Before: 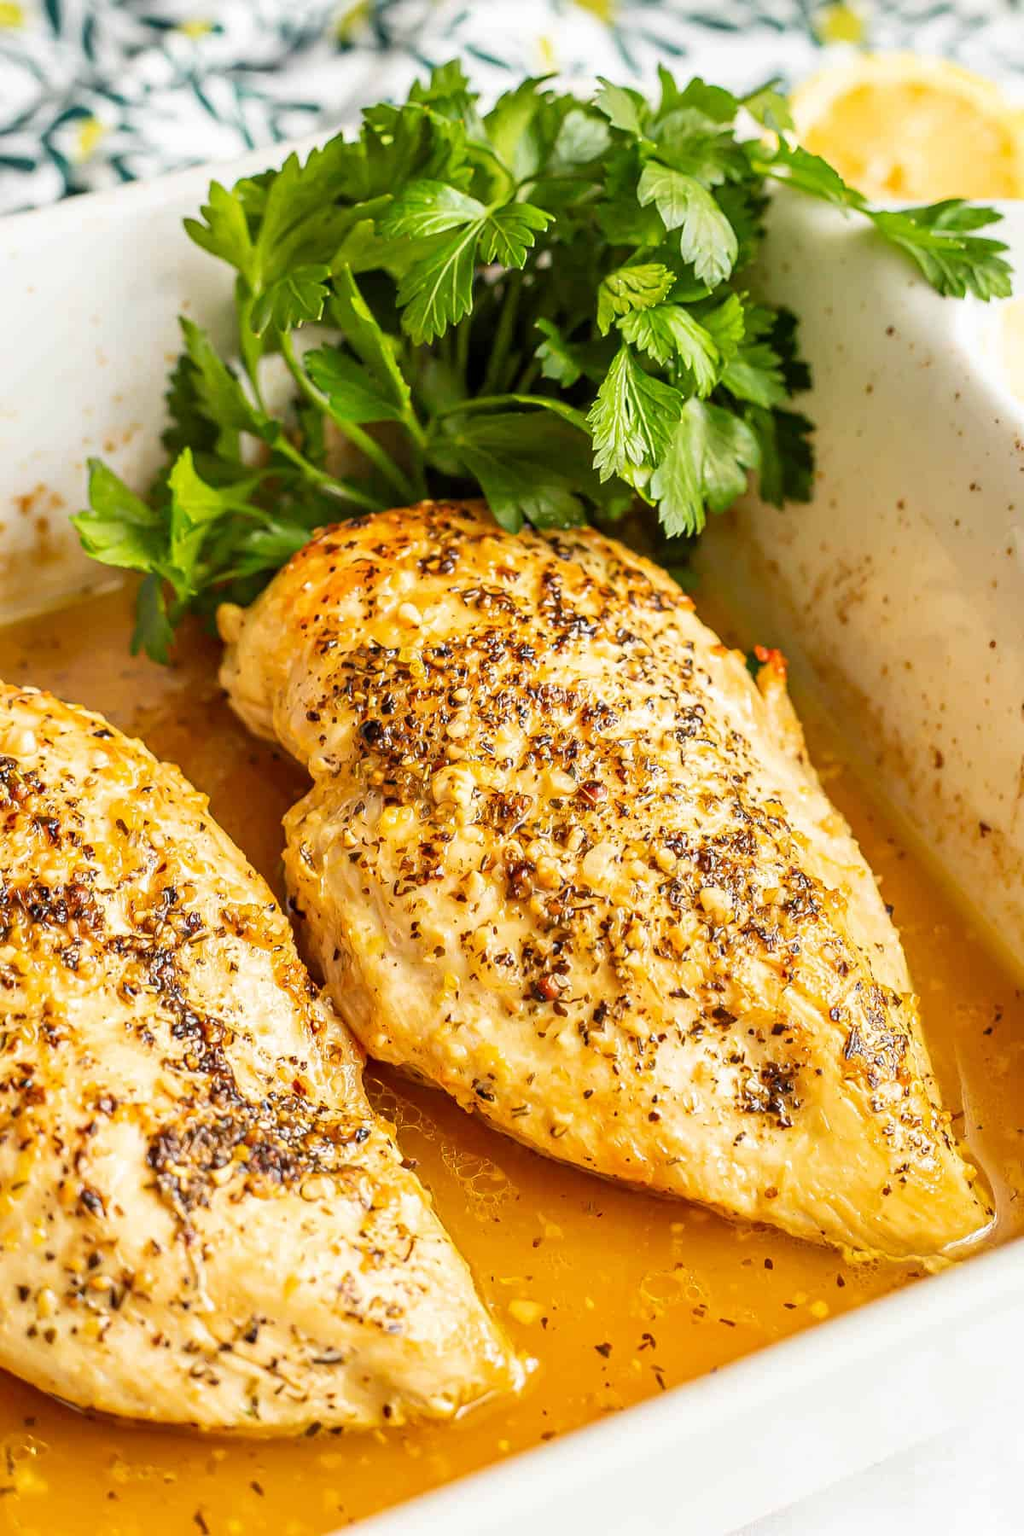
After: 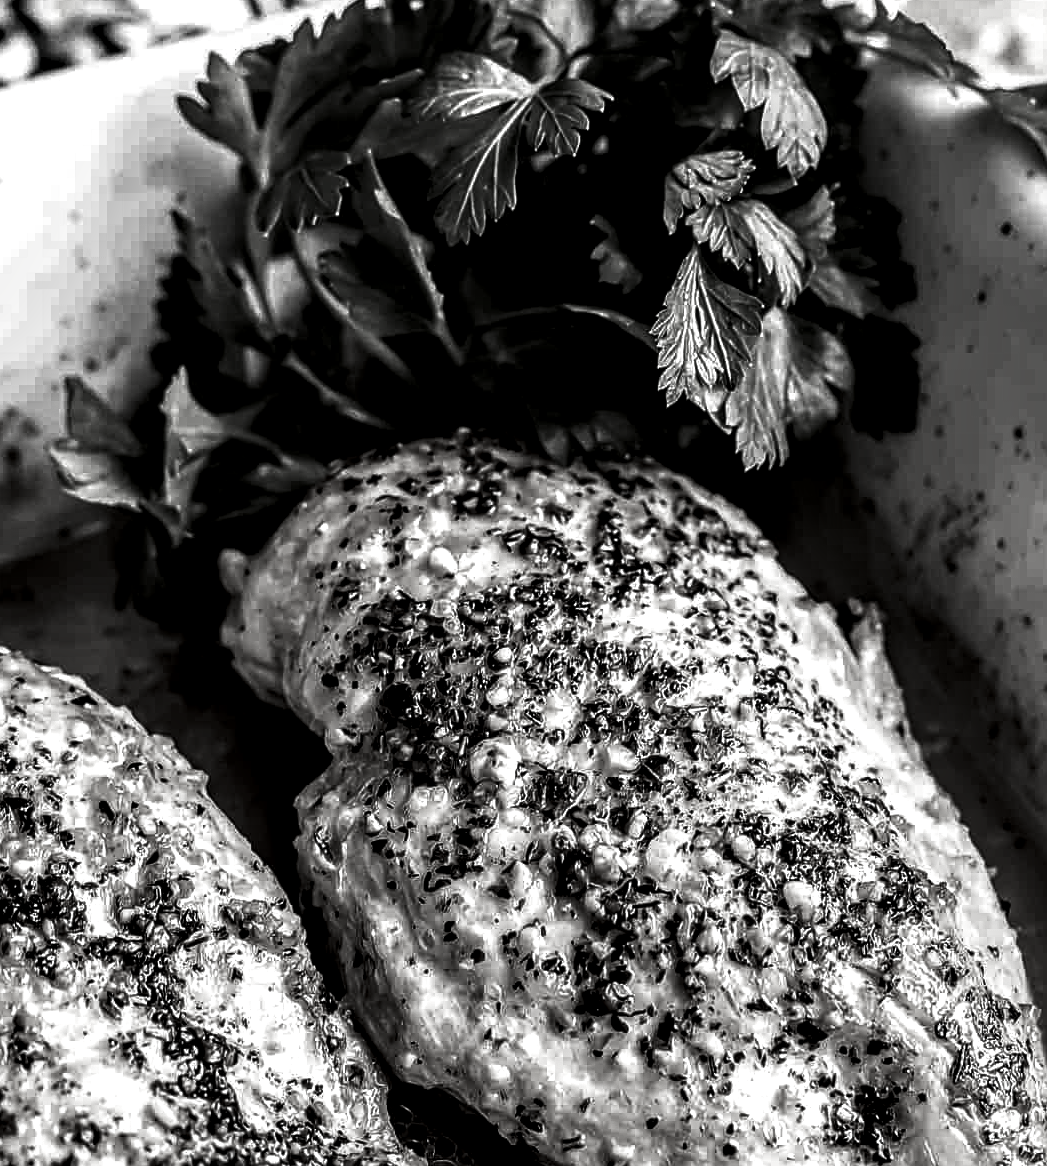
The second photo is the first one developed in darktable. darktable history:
sharpen: amount 0.21
levels: levels [0, 0.476, 0.951]
crop: left 3.125%, top 8.887%, right 9.612%, bottom 26.315%
contrast brightness saturation: contrast 0.019, brightness -0.988, saturation -0.985
base curve: curves: ch0 [(0.017, 0) (0.425, 0.441) (0.844, 0.933) (1, 1)], preserve colors none
local contrast: detail 160%
